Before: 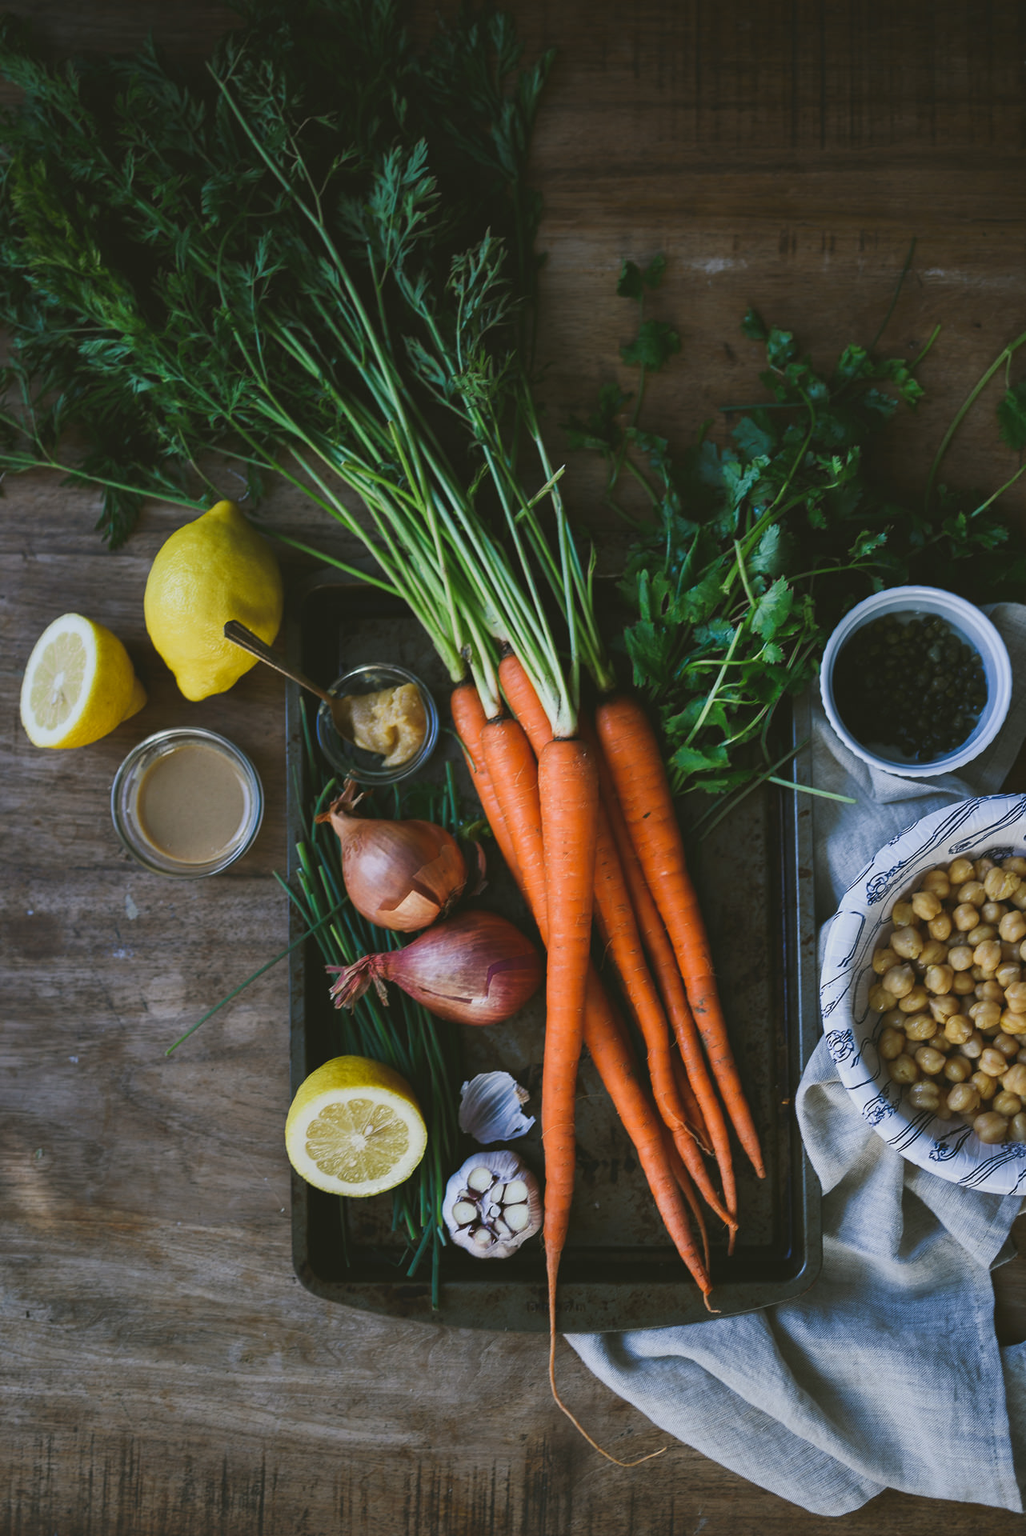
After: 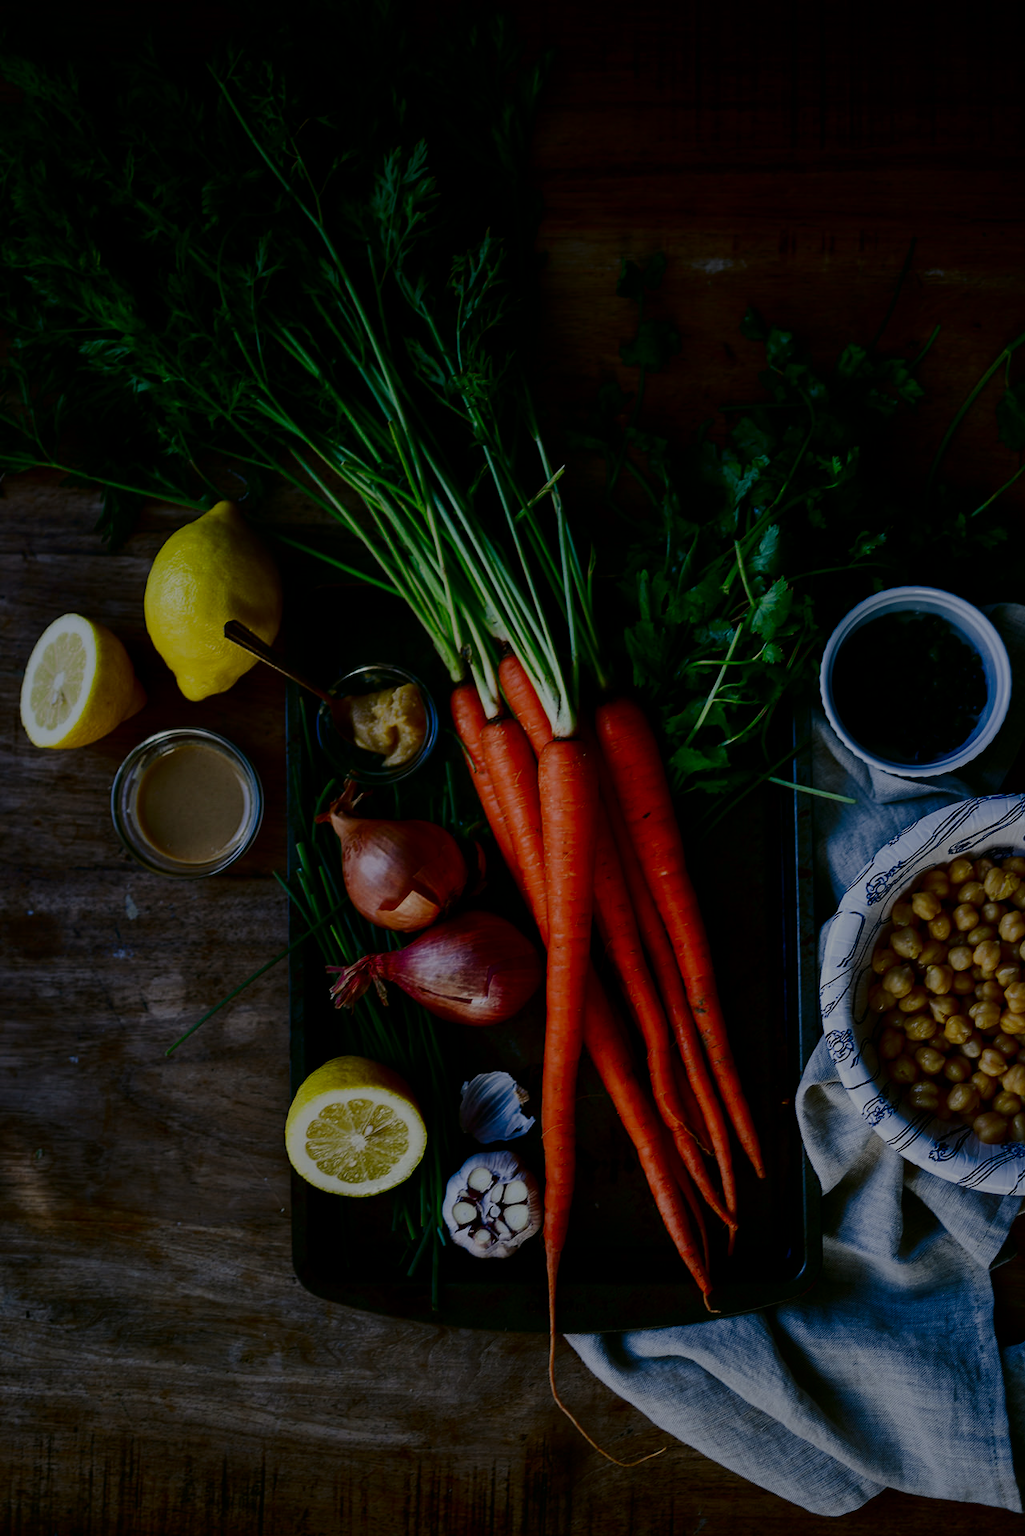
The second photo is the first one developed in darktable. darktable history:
filmic rgb: middle gray luminance 29%, black relative exposure -10.36 EV, white relative exposure 5.47 EV, threshold 5.94 EV, target black luminance 0%, hardness 3.95, latitude 2.7%, contrast 1.131, highlights saturation mix 5.57%, shadows ↔ highlights balance 15.25%, enable highlight reconstruction true
exposure: exposure -0.015 EV, compensate exposure bias true, compensate highlight preservation false
contrast brightness saturation: contrast 0.094, brightness -0.597, saturation 0.165
